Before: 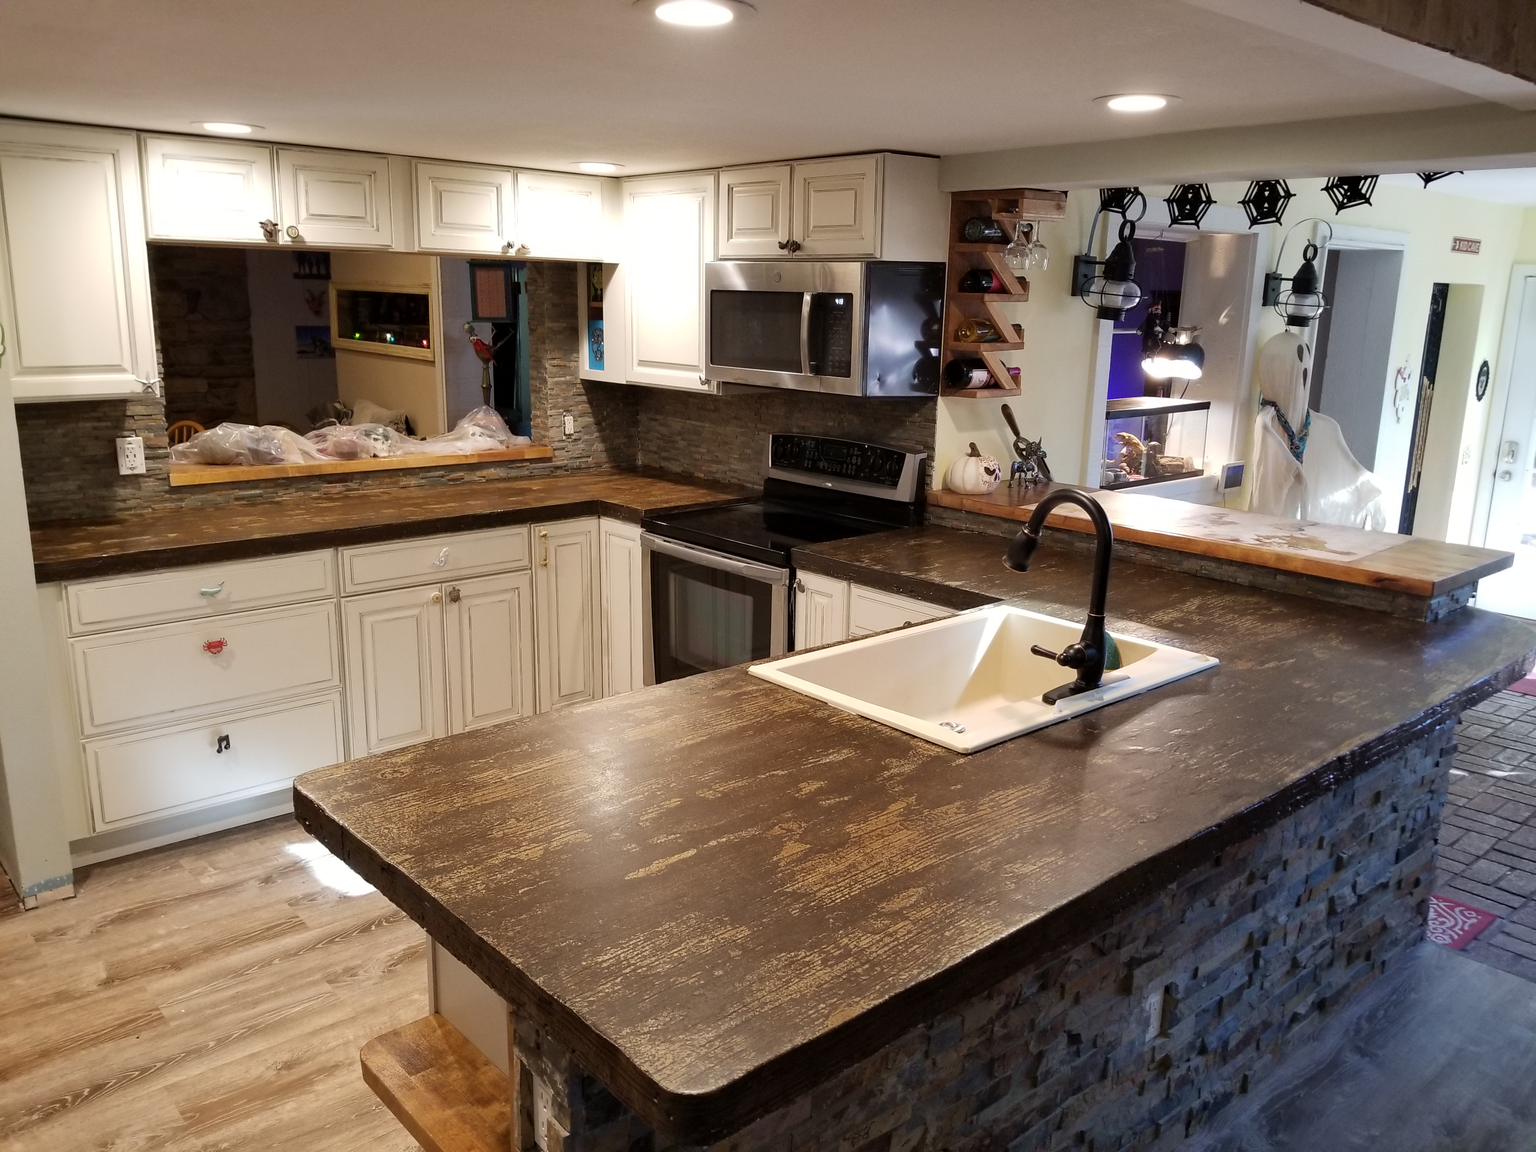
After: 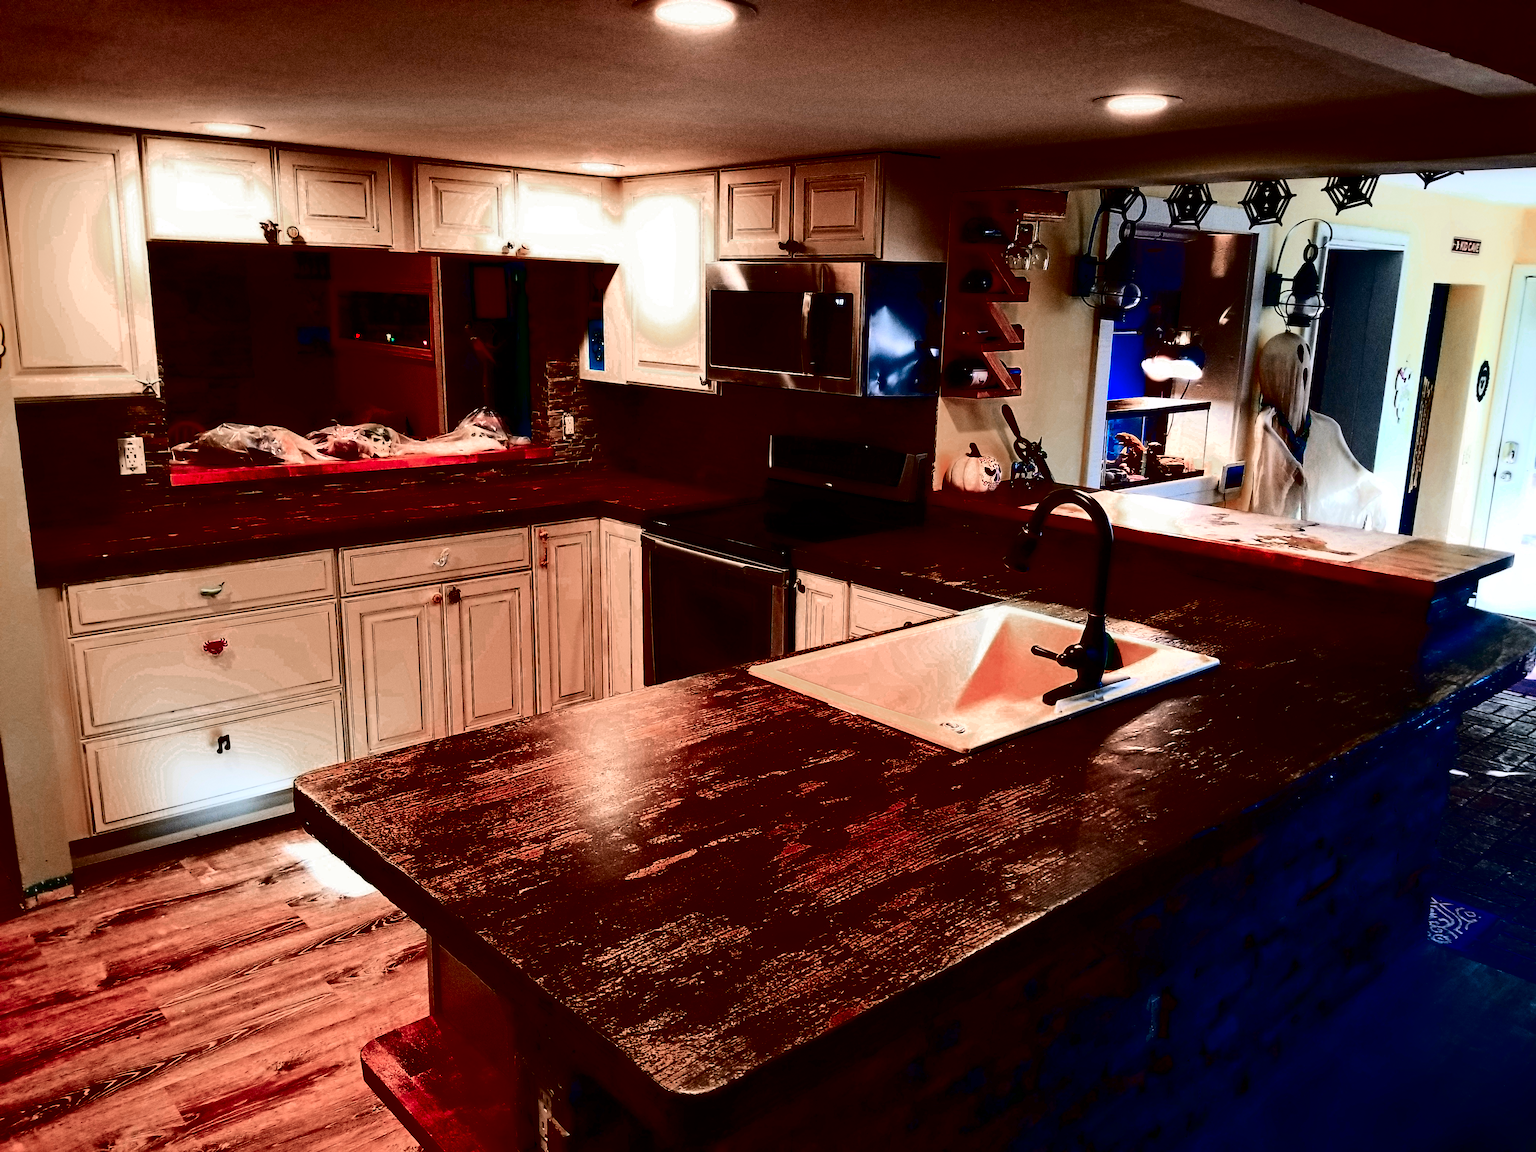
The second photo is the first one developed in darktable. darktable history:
base curve: exposure shift 0, preserve colors none
contrast brightness saturation: contrast 0.77, brightness -1, saturation 1
haze removal: compatibility mode true, adaptive false
color zones: curves: ch0 [(0.006, 0.385) (0.143, 0.563) (0.243, 0.321) (0.352, 0.464) (0.516, 0.456) (0.625, 0.5) (0.75, 0.5) (0.875, 0.5)]; ch1 [(0, 0.5) (0.134, 0.504) (0.246, 0.463) (0.421, 0.515) (0.5, 0.56) (0.625, 0.5) (0.75, 0.5) (0.875, 0.5)]; ch2 [(0, 0.5) (0.131, 0.426) (0.307, 0.289) (0.38, 0.188) (0.513, 0.216) (0.625, 0.548) (0.75, 0.468) (0.838, 0.396) (0.971, 0.311)]
